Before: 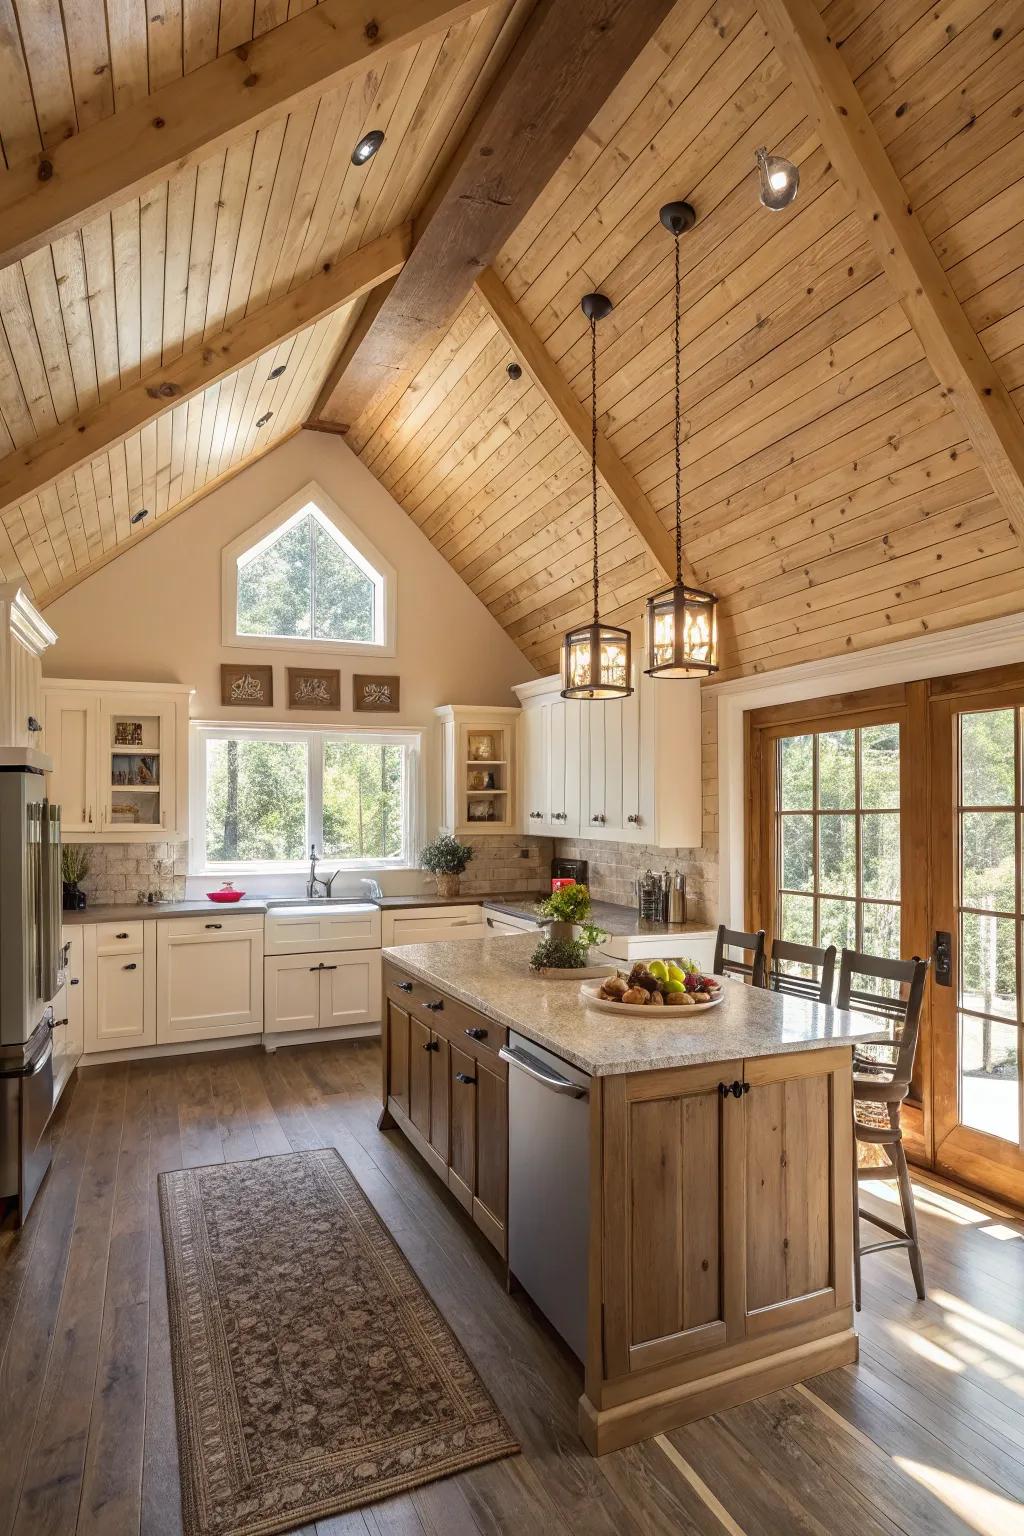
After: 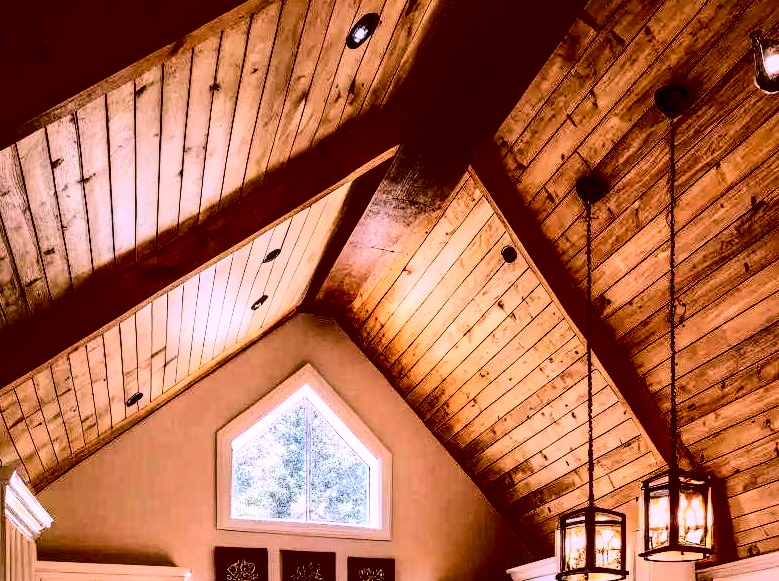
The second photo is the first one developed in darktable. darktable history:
crop: left 0.542%, top 7.643%, right 23.295%, bottom 54.482%
local contrast: detail 130%
contrast brightness saturation: contrast 0.783, brightness -0.991, saturation 0.999
color correction: highlights a* 15.18, highlights b* -25.77
